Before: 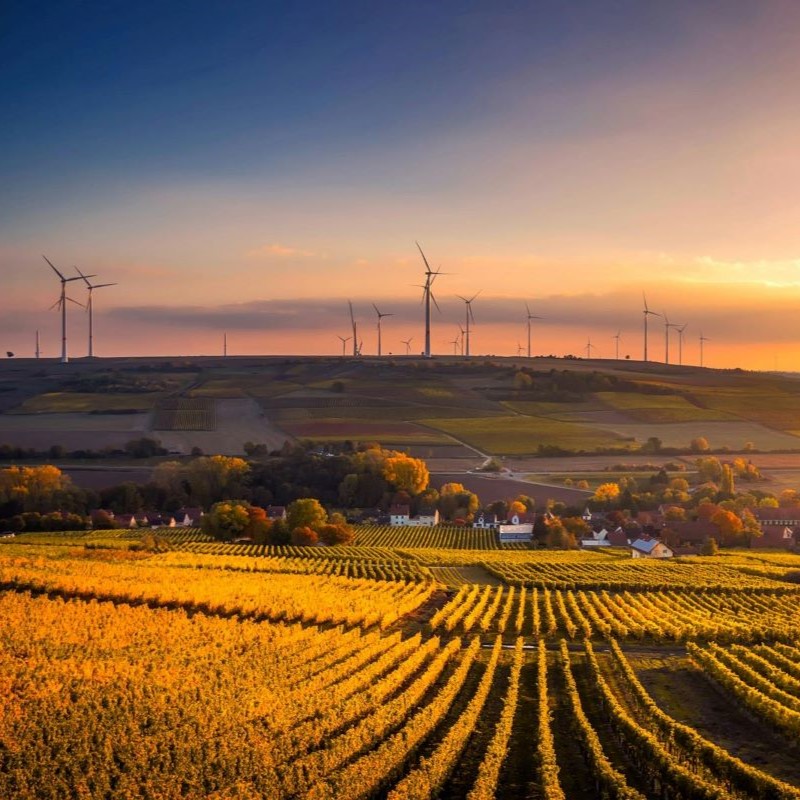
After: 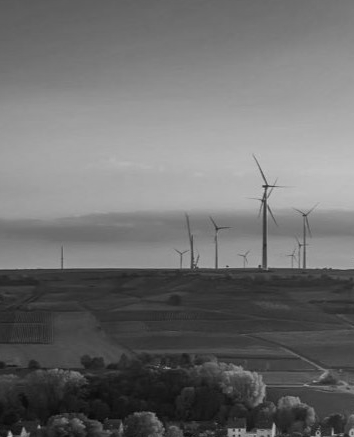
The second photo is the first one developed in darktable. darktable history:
velvia: strength 15.02%
crop: left 20.404%, top 10.891%, right 35.334%, bottom 34.48%
color calibration: output gray [0.28, 0.41, 0.31, 0], illuminant as shot in camera, x 0.358, y 0.373, temperature 4628.91 K
